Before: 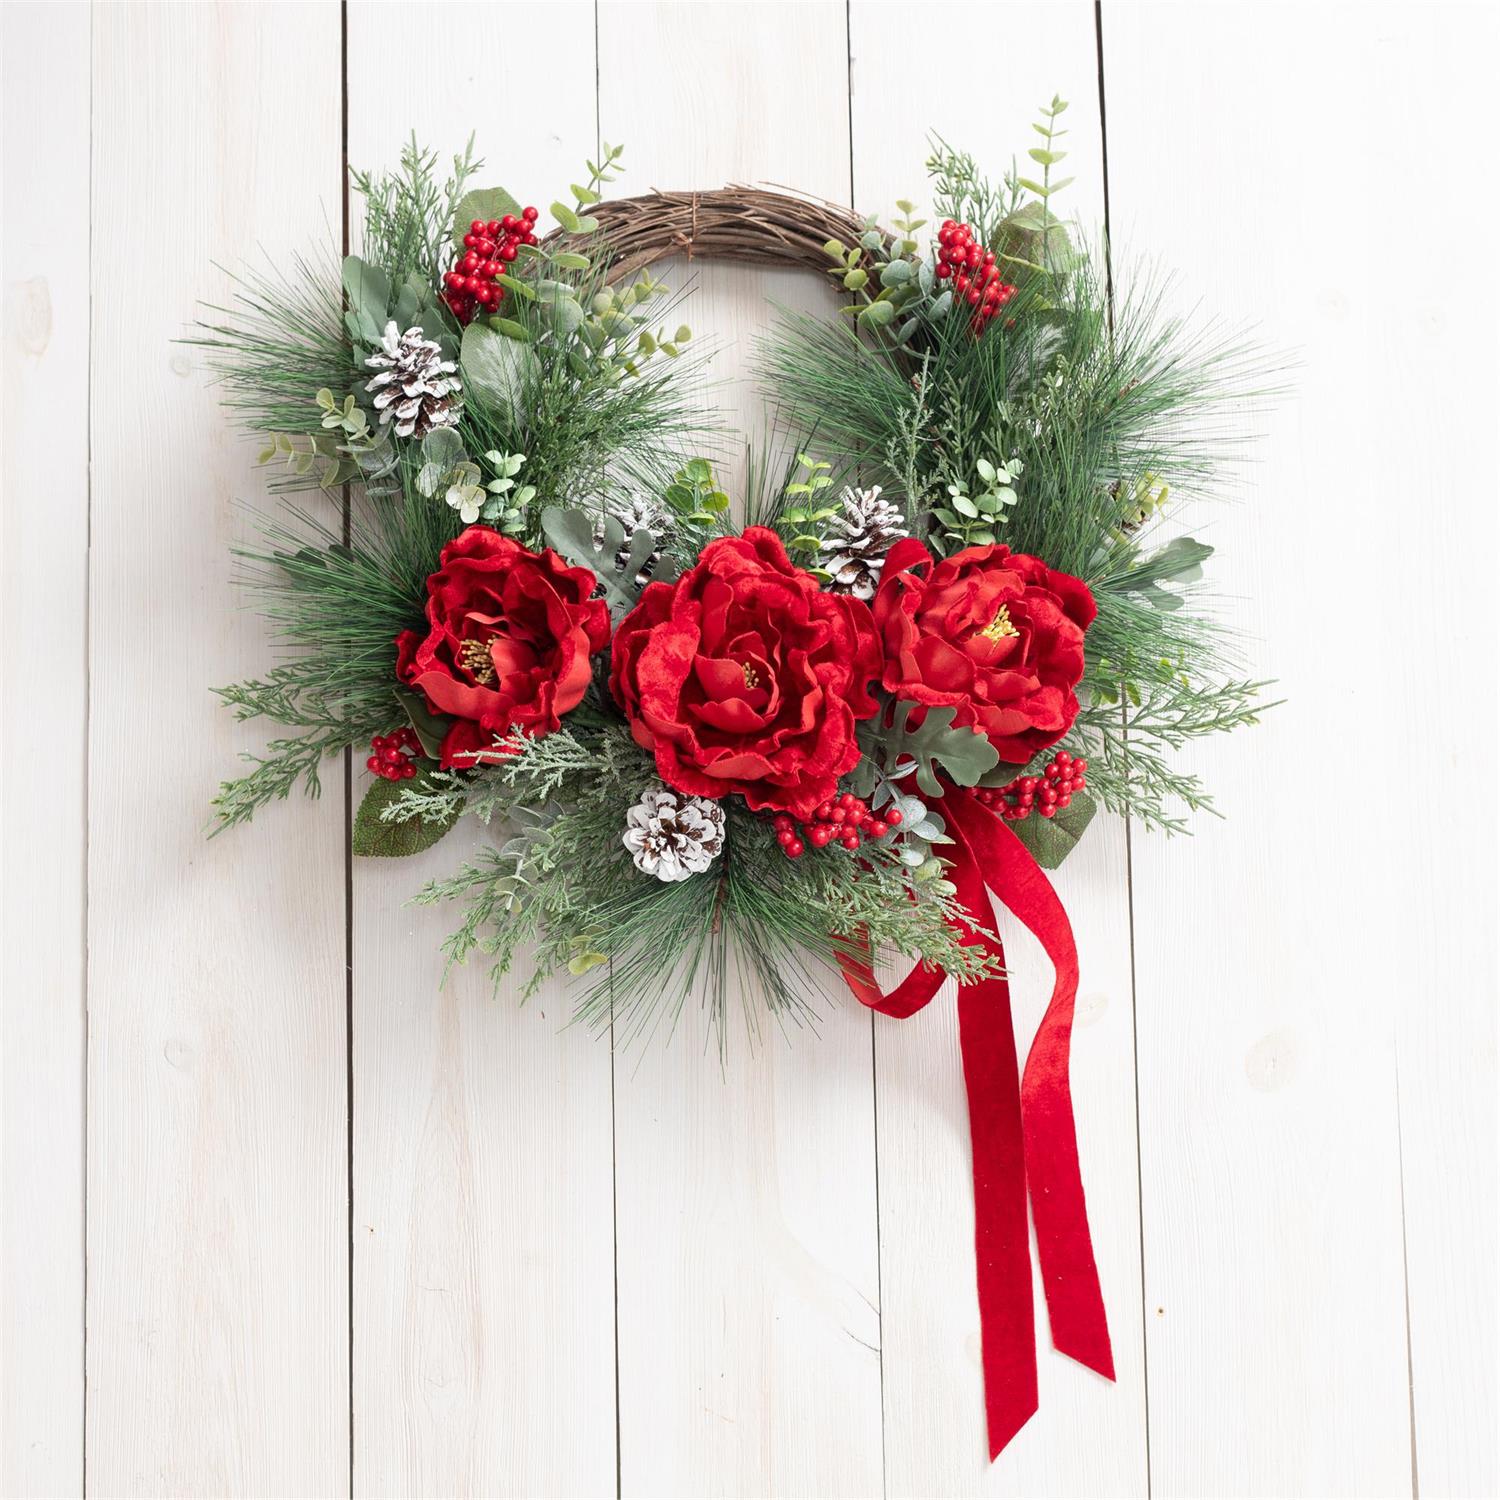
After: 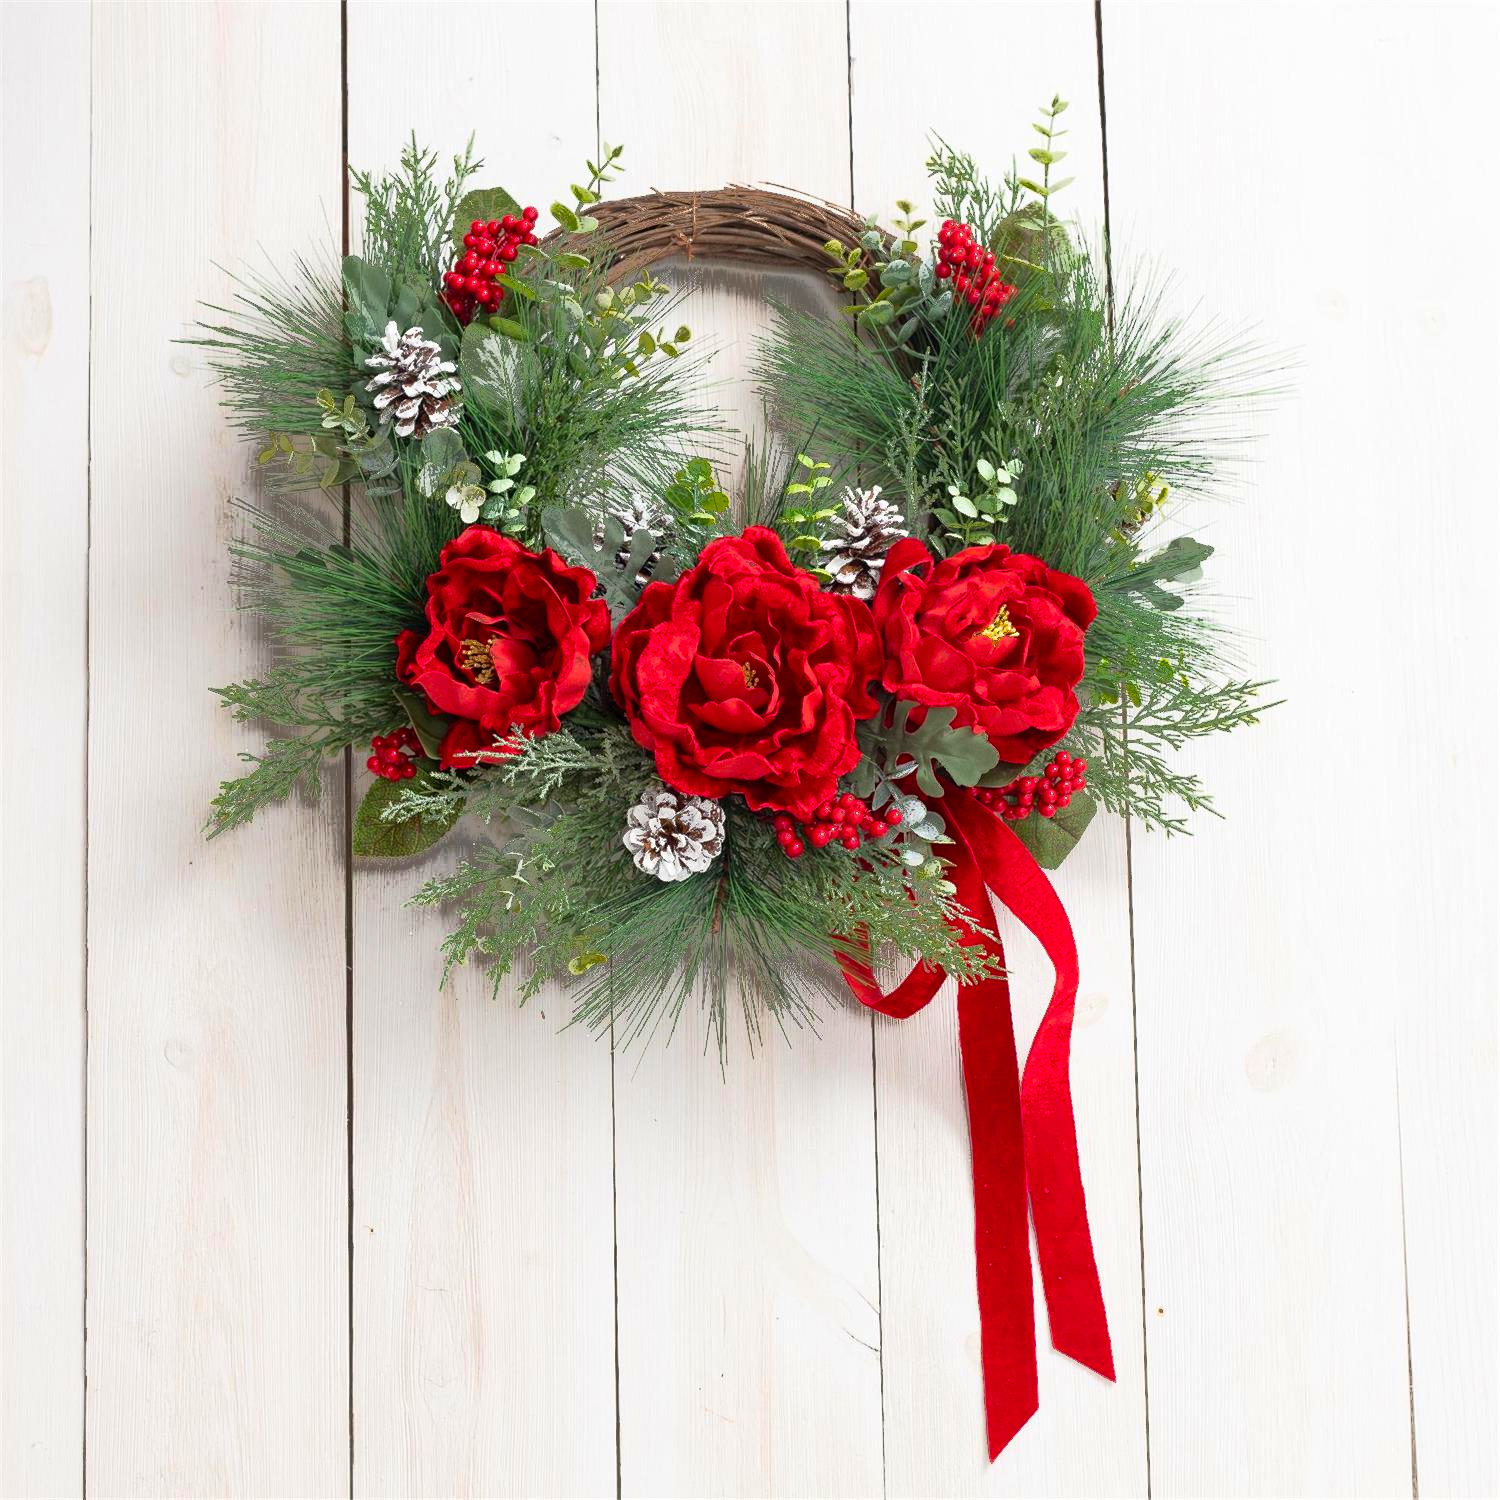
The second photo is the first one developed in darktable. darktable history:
tone equalizer: on, module defaults
color balance rgb: perceptual saturation grading › global saturation 20%, global vibrance 20%
fill light: exposure -0.73 EV, center 0.69, width 2.2
